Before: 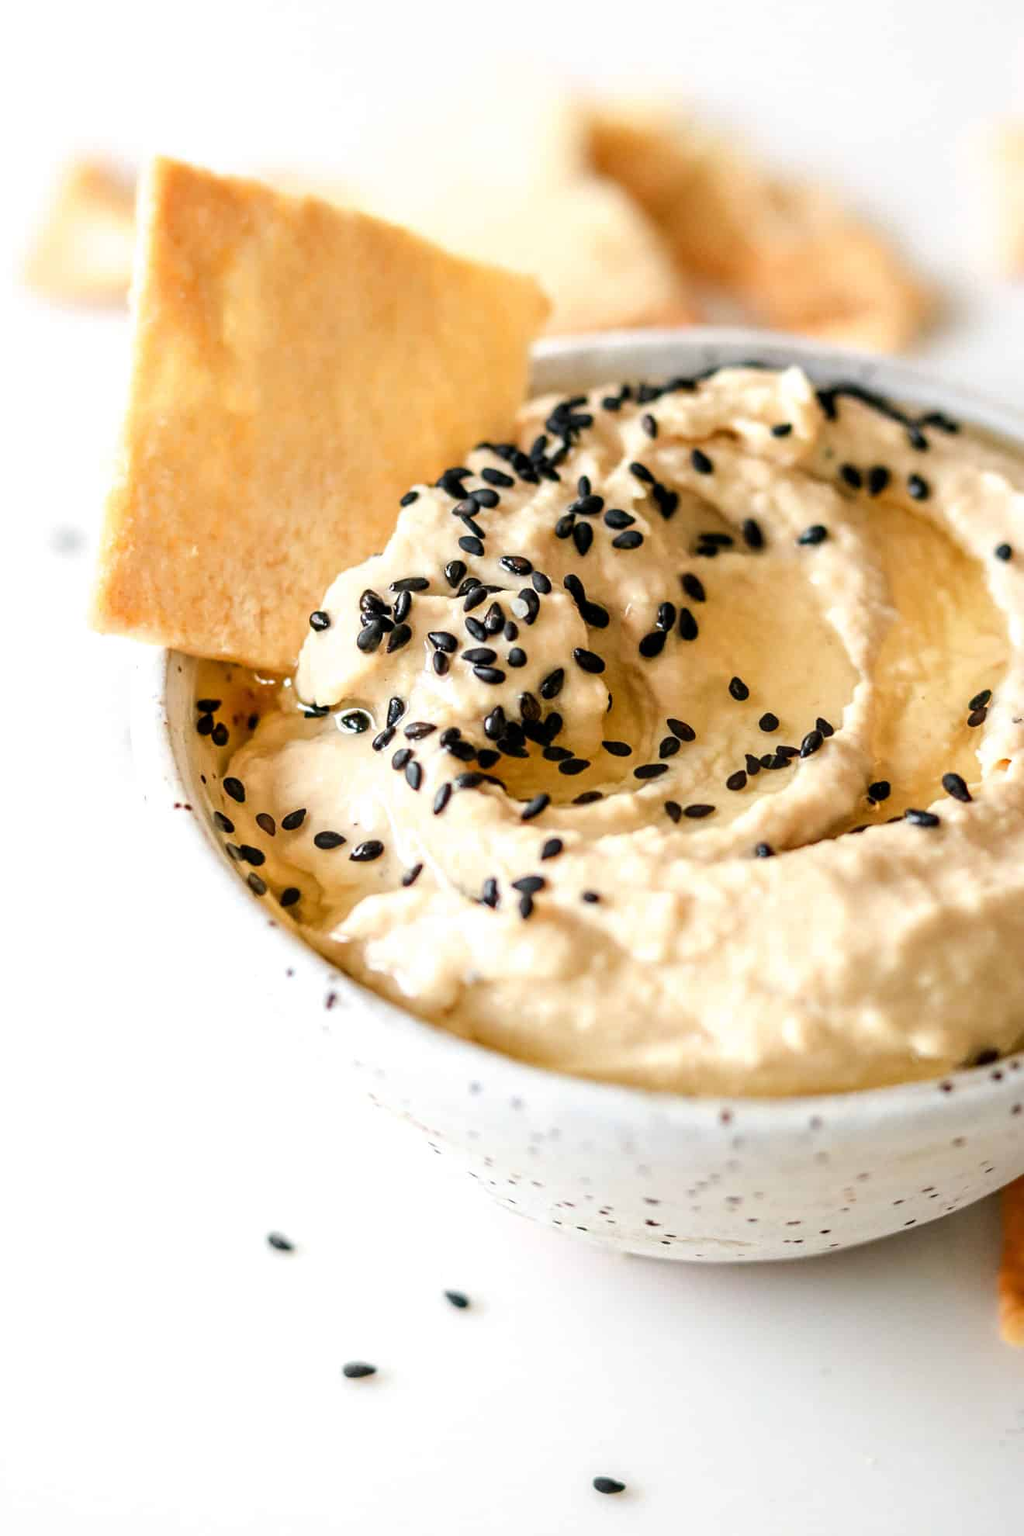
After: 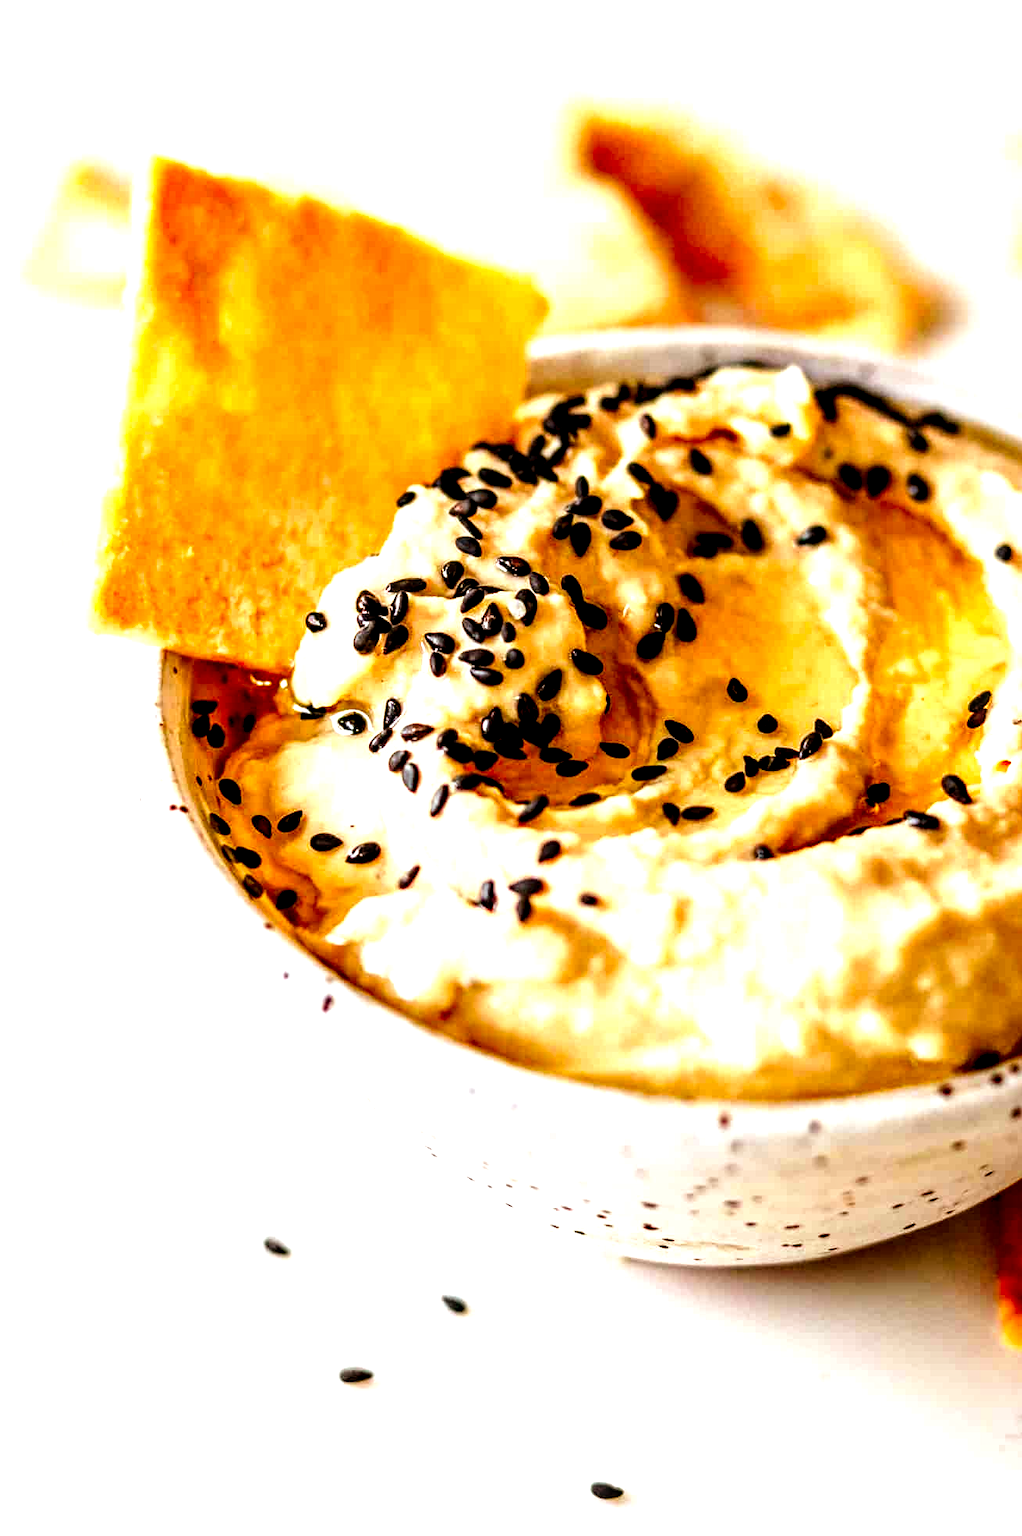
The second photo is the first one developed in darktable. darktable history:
levels: levels [0.016, 0.484, 0.953]
contrast brightness saturation: saturation 0.1
rgb levels: mode RGB, independent channels, levels [[0, 0.5, 1], [0, 0.521, 1], [0, 0.536, 1]]
crop and rotate: left 0.614%, top 0.179%, bottom 0.309%
local contrast: highlights 65%, shadows 54%, detail 169%, midtone range 0.514
tone curve: curves: ch0 [(0, 0) (0.003, 0.023) (0.011, 0.024) (0.025, 0.028) (0.044, 0.035) (0.069, 0.043) (0.1, 0.052) (0.136, 0.063) (0.177, 0.094) (0.224, 0.145) (0.277, 0.209) (0.335, 0.281) (0.399, 0.364) (0.468, 0.453) (0.543, 0.553) (0.623, 0.66) (0.709, 0.767) (0.801, 0.88) (0.898, 0.968) (1, 1)], preserve colors none
color zones: curves: ch0 [(0, 0.613) (0.01, 0.613) (0.245, 0.448) (0.498, 0.529) (0.642, 0.665) (0.879, 0.777) (0.99, 0.613)]; ch1 [(0, 0) (0.143, 0) (0.286, 0) (0.429, 0) (0.571, 0) (0.714, 0) (0.857, 0)], mix -121.96%
